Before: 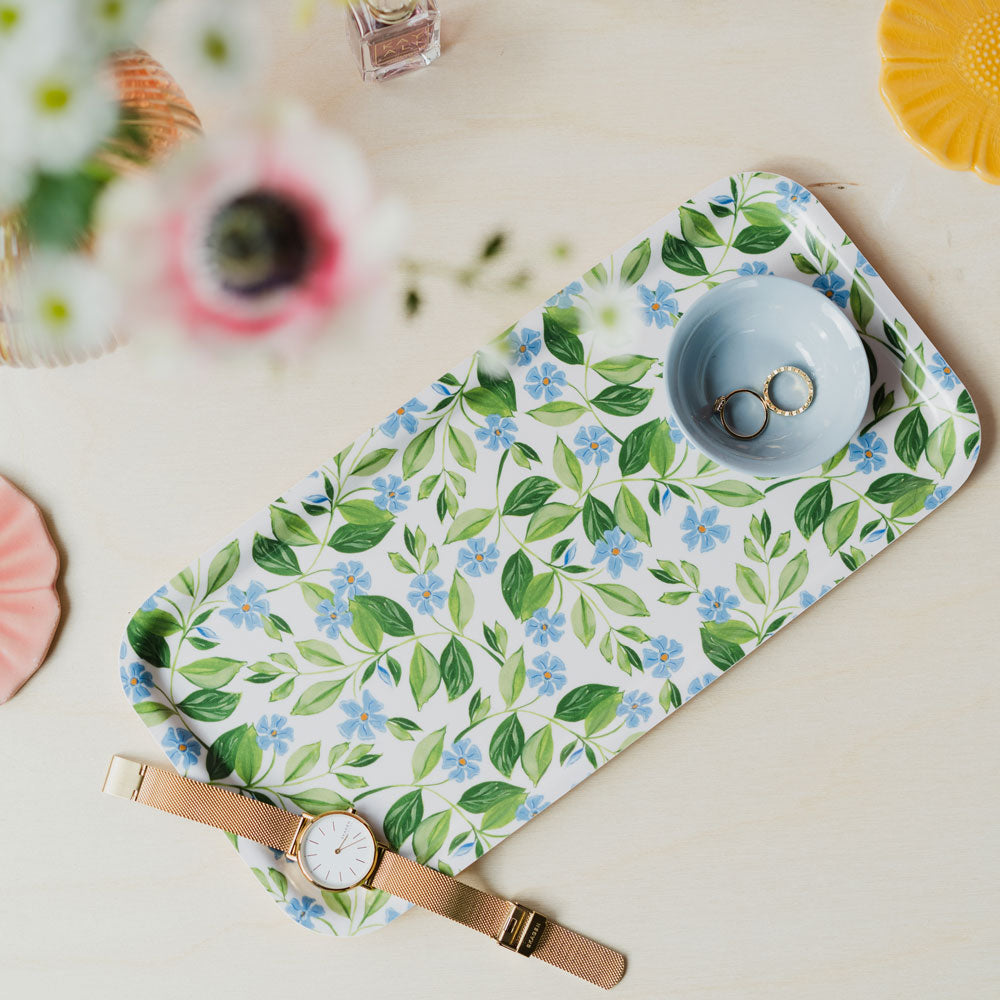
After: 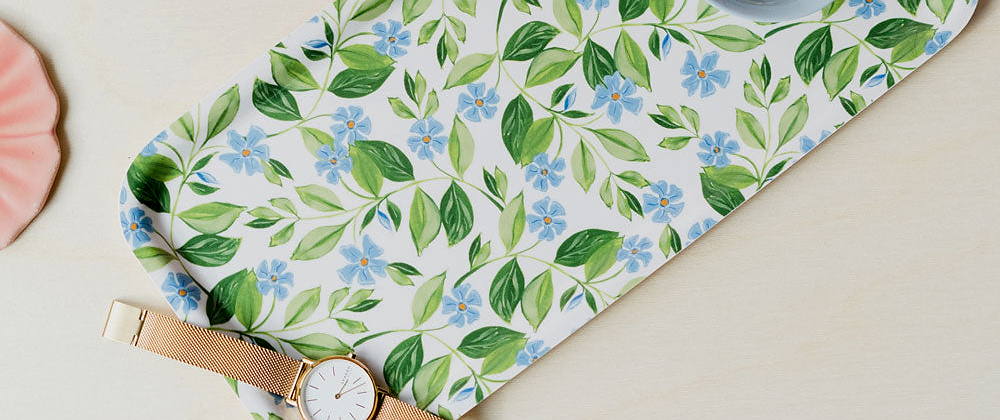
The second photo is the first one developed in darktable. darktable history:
white balance: emerald 1
exposure: black level correction 0.01, exposure 0.014 EV, compensate highlight preservation false
sharpen: radius 1
crop: top 45.551%, bottom 12.262%
